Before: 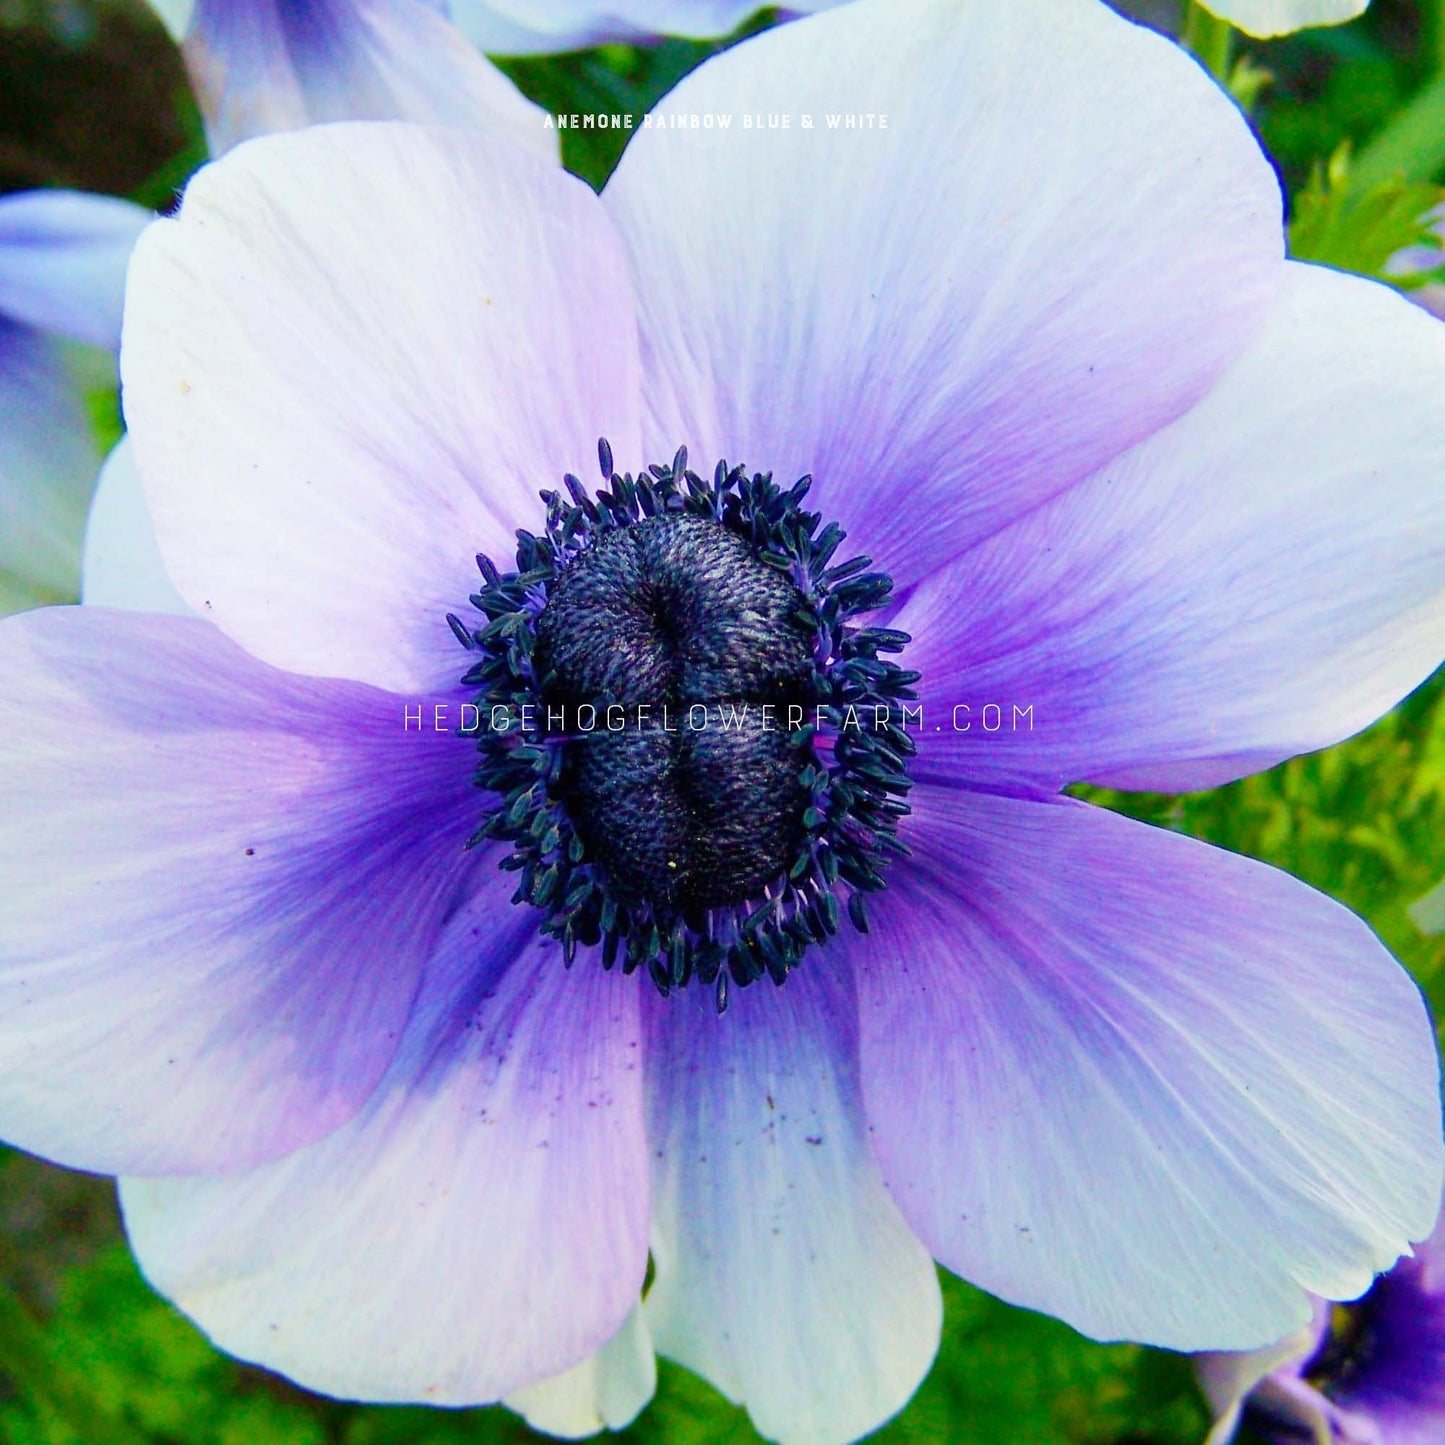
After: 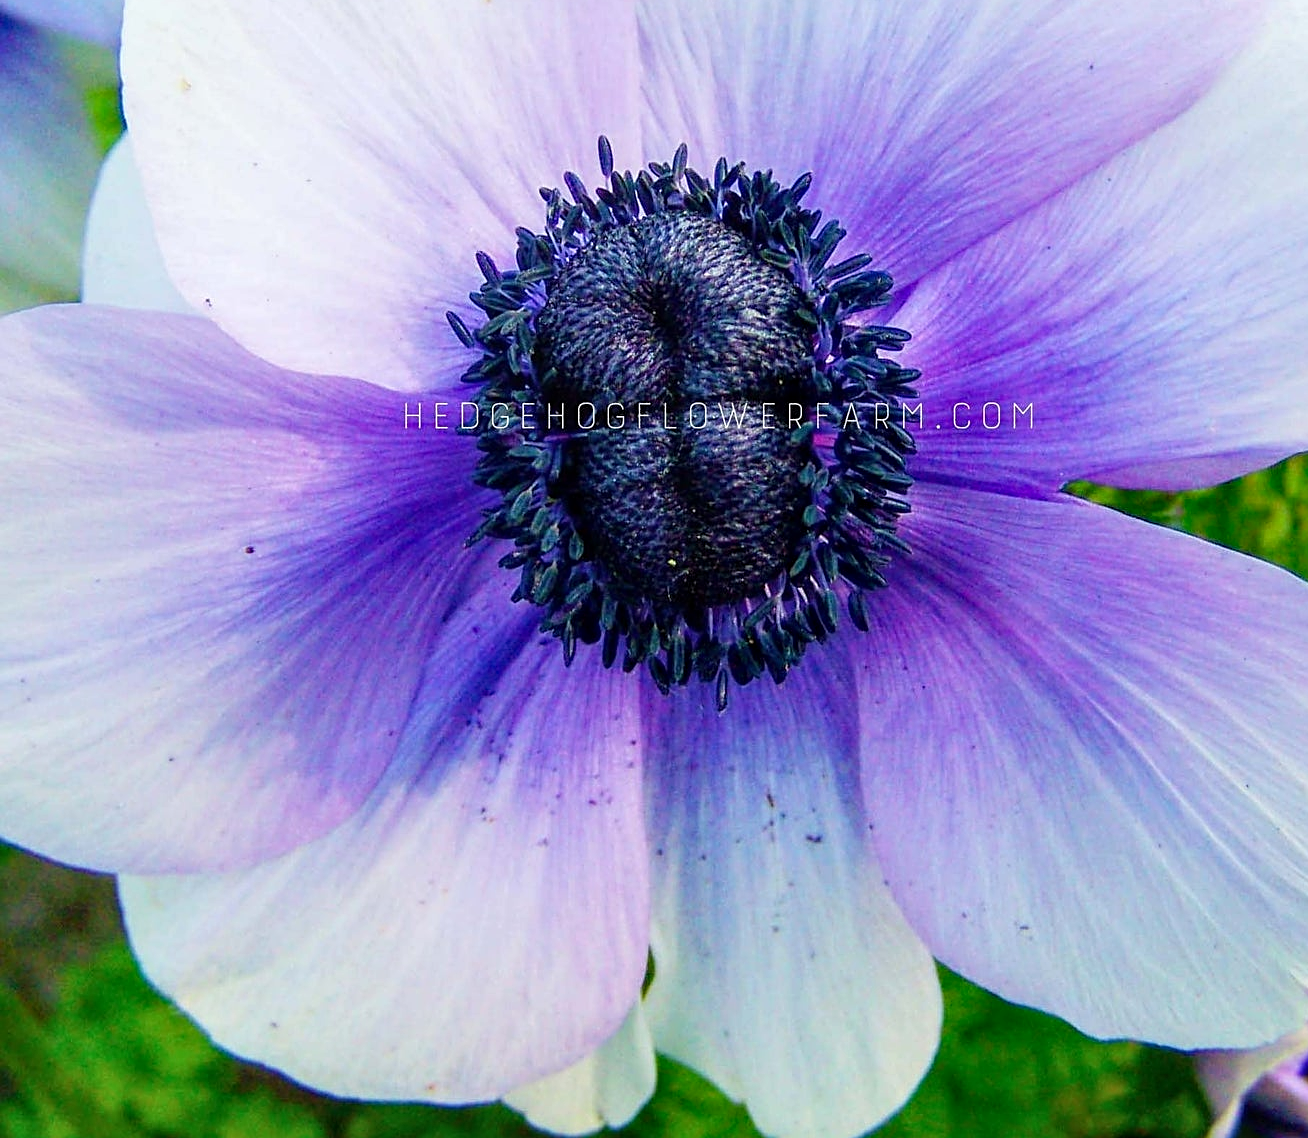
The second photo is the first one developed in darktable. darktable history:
local contrast: on, module defaults
sharpen: on, module defaults
tone equalizer: on, module defaults
crop: top 20.916%, right 9.437%, bottom 0.316%
